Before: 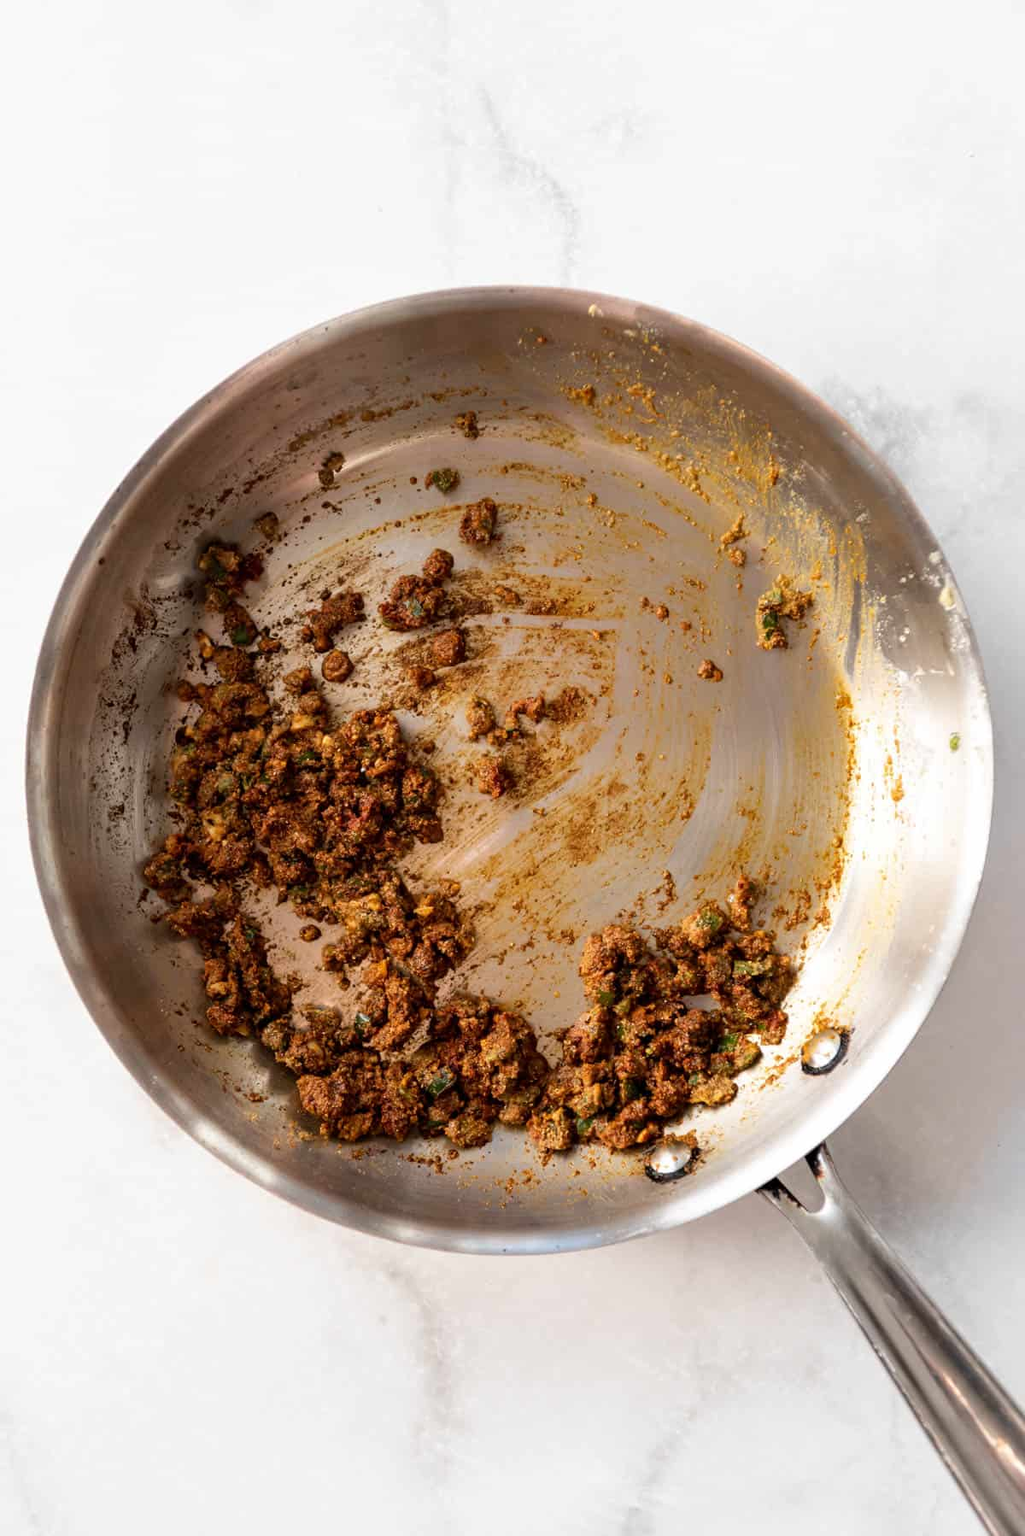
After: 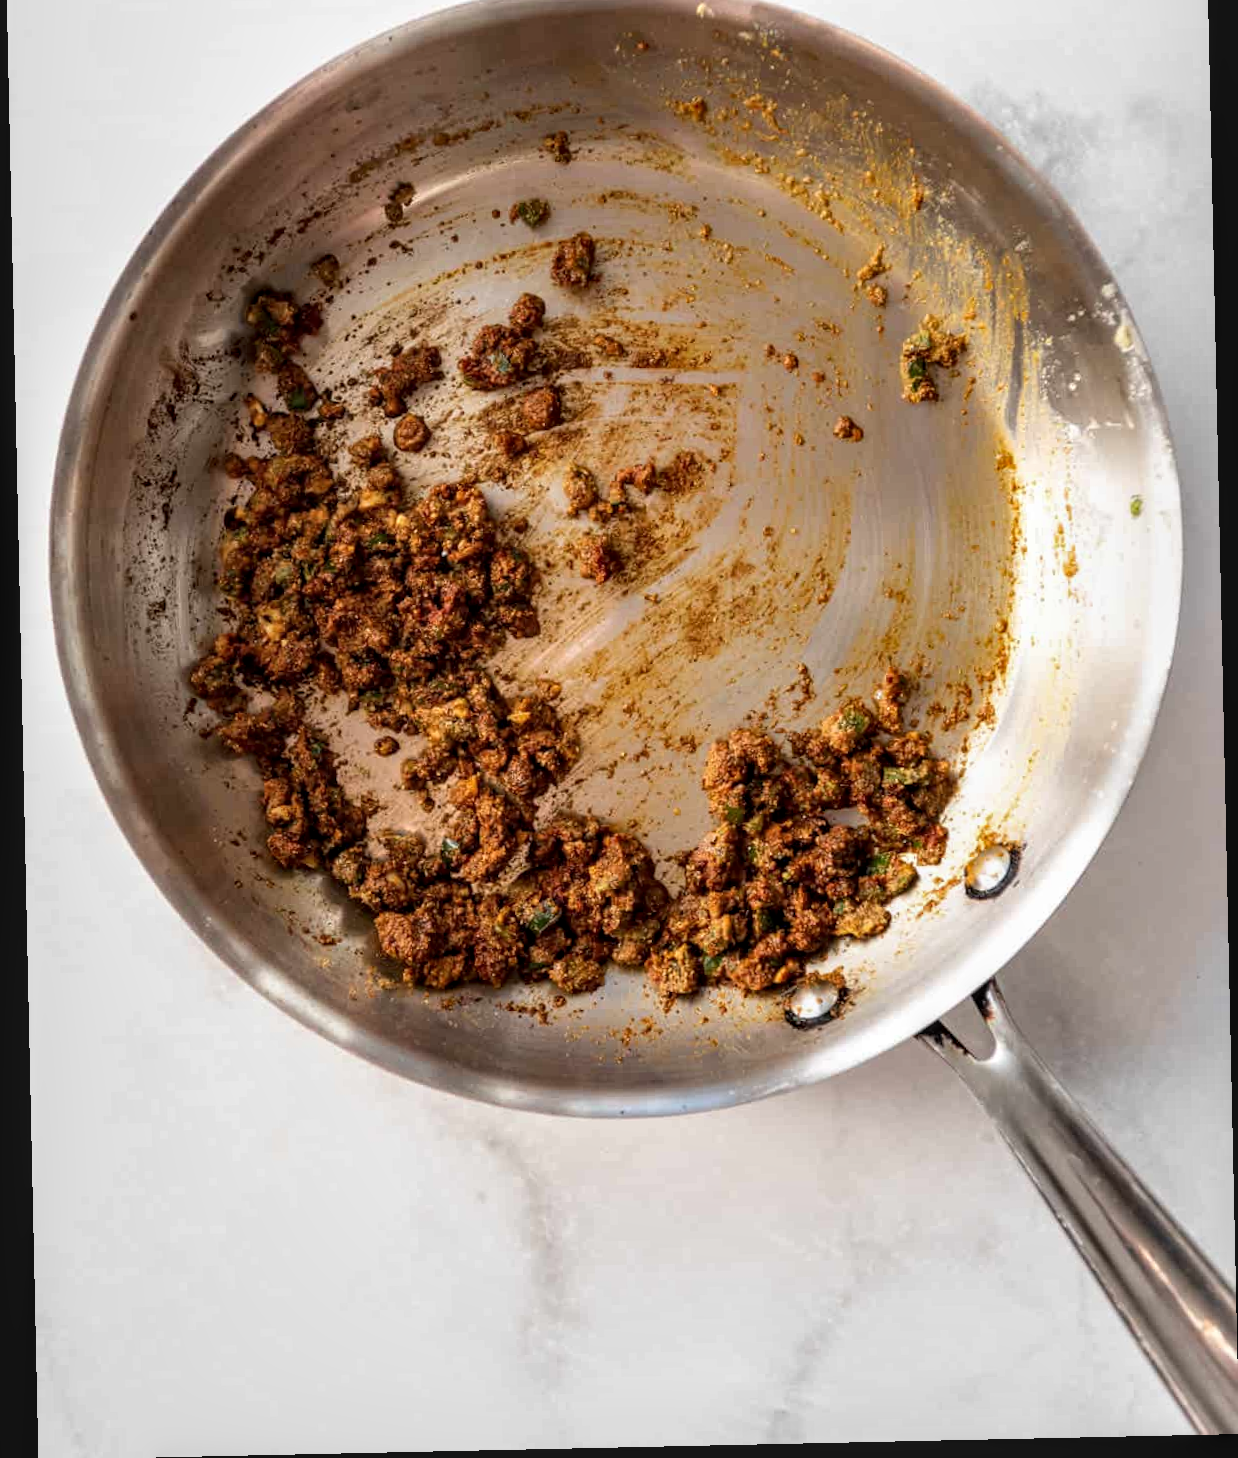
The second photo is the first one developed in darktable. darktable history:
local contrast: on, module defaults
crop and rotate: top 19.998%
rotate and perspective: rotation -1.24°, automatic cropping off
